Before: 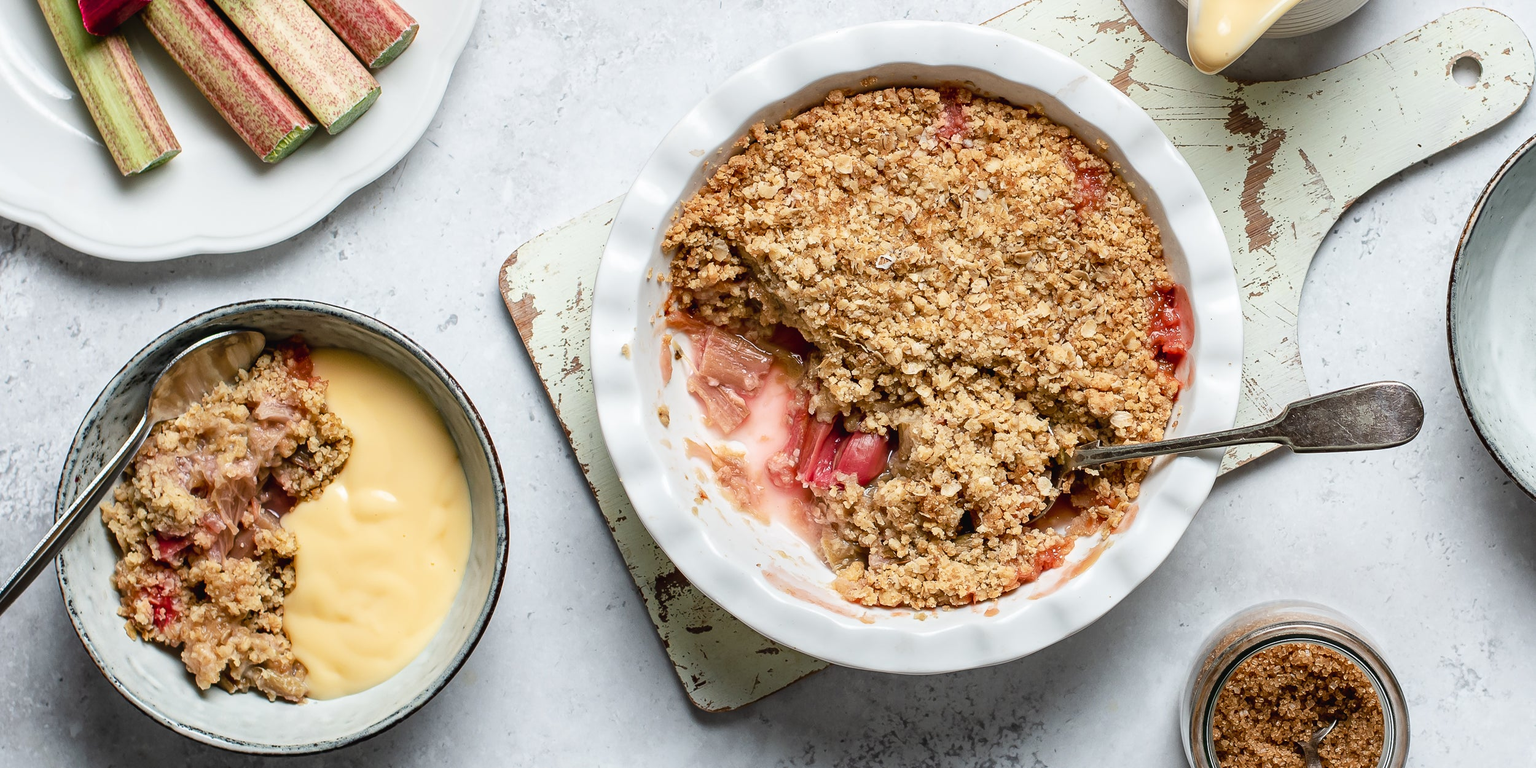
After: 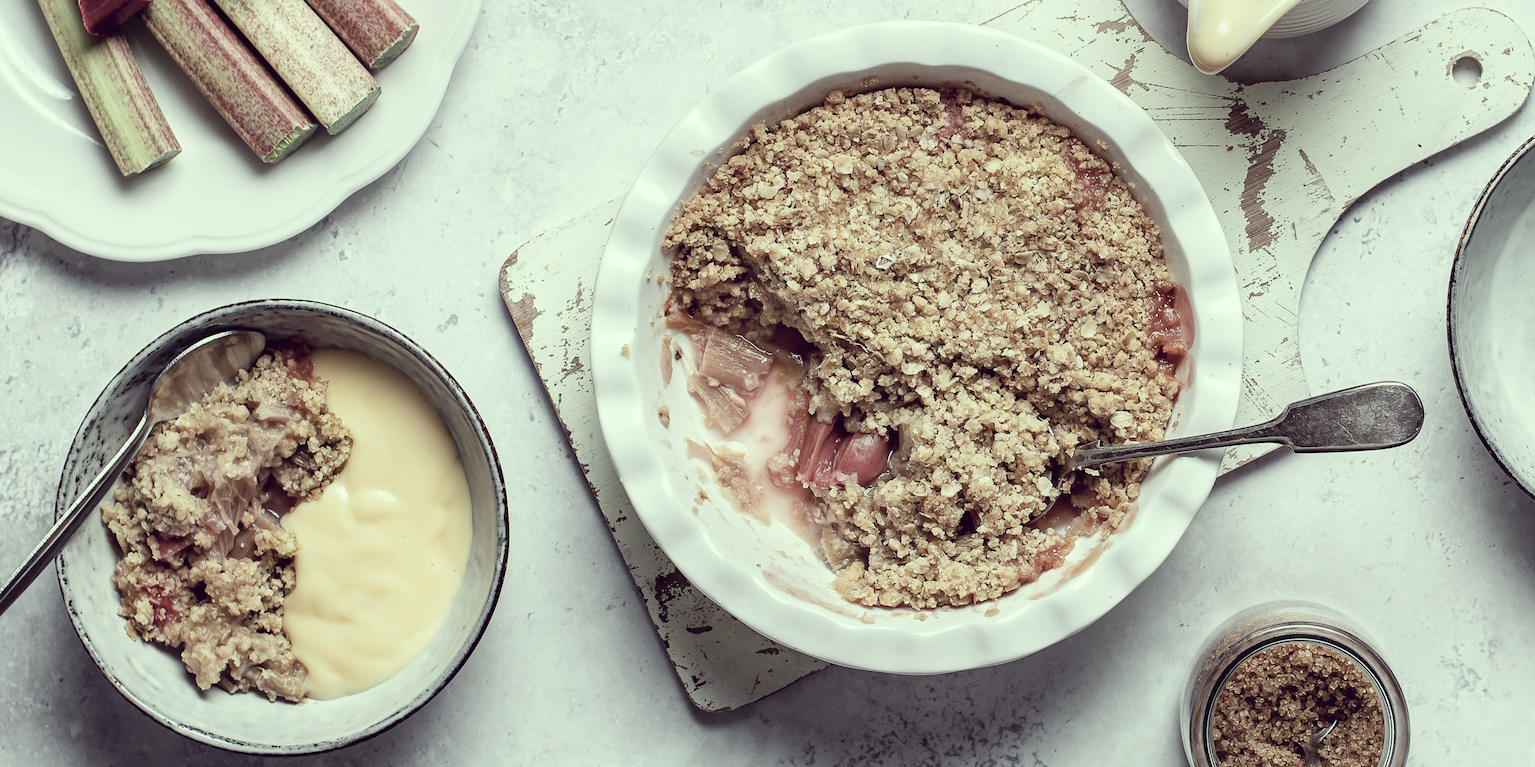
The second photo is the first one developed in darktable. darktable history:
color correction: highlights a* -20.18, highlights b* 20.47, shadows a* 19.91, shadows b* -21.05, saturation 0.46
